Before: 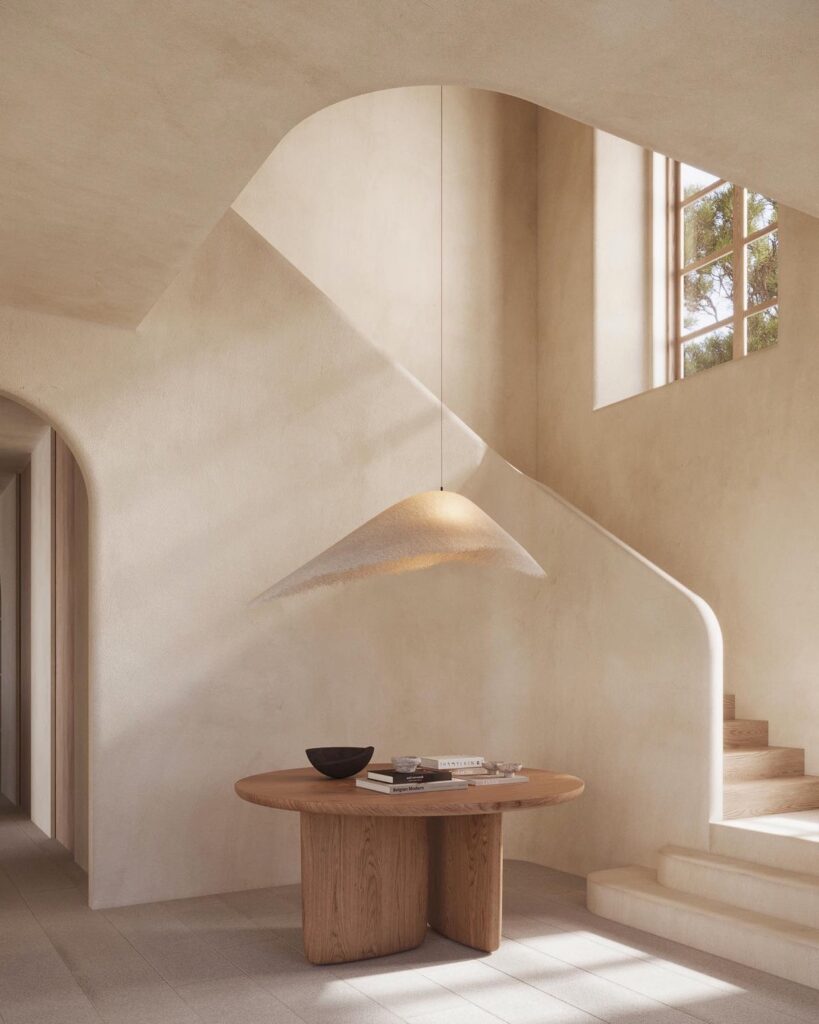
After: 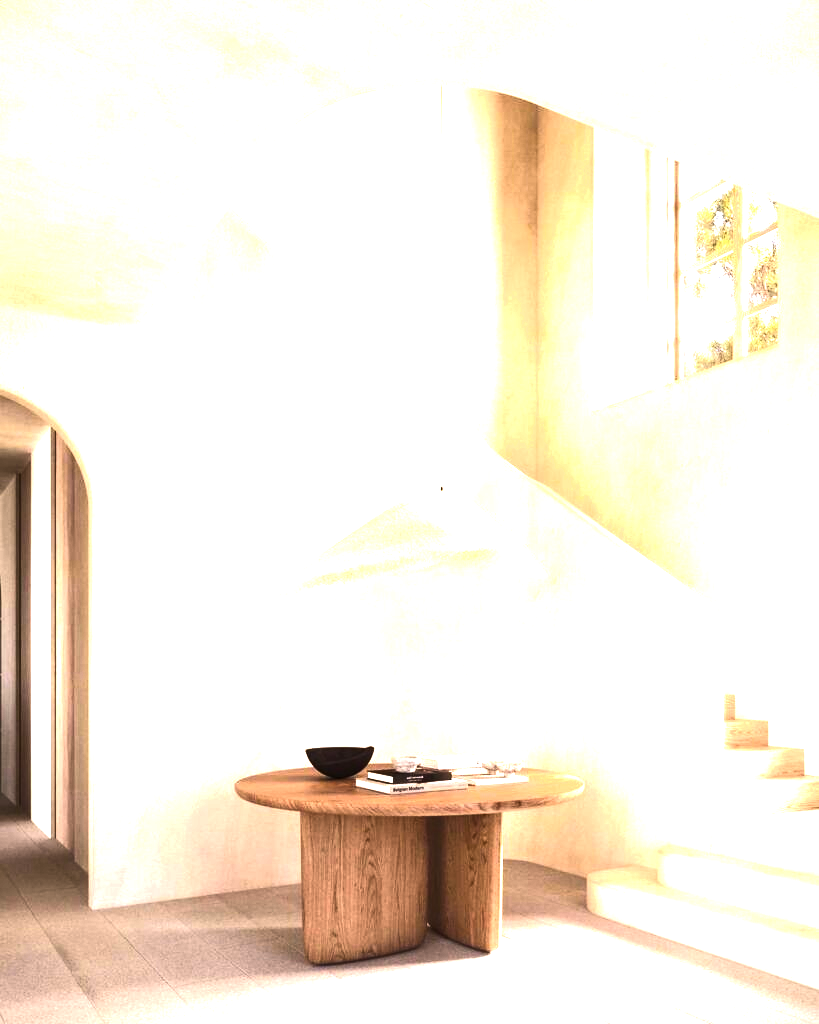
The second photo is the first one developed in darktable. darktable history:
exposure: exposure 0.609 EV, compensate highlight preservation false
tone equalizer: -8 EV -1.06 EV, -7 EV -0.971 EV, -6 EV -0.858 EV, -5 EV -0.567 EV, -3 EV 0.561 EV, -2 EV 0.852 EV, -1 EV 0.988 EV, +0 EV 1.07 EV, edges refinement/feathering 500, mask exposure compensation -1.57 EV, preserve details no
color balance rgb: perceptual saturation grading › global saturation 19.344%, perceptual brilliance grading › global brilliance -5.535%, perceptual brilliance grading › highlights 25.155%, perceptual brilliance grading › mid-tones 7.173%, perceptual brilliance grading › shadows -4.972%, global vibrance 20%
shadows and highlights: shadows -11.52, white point adjustment 3.88, highlights 28.75, shadows color adjustment 97.67%
